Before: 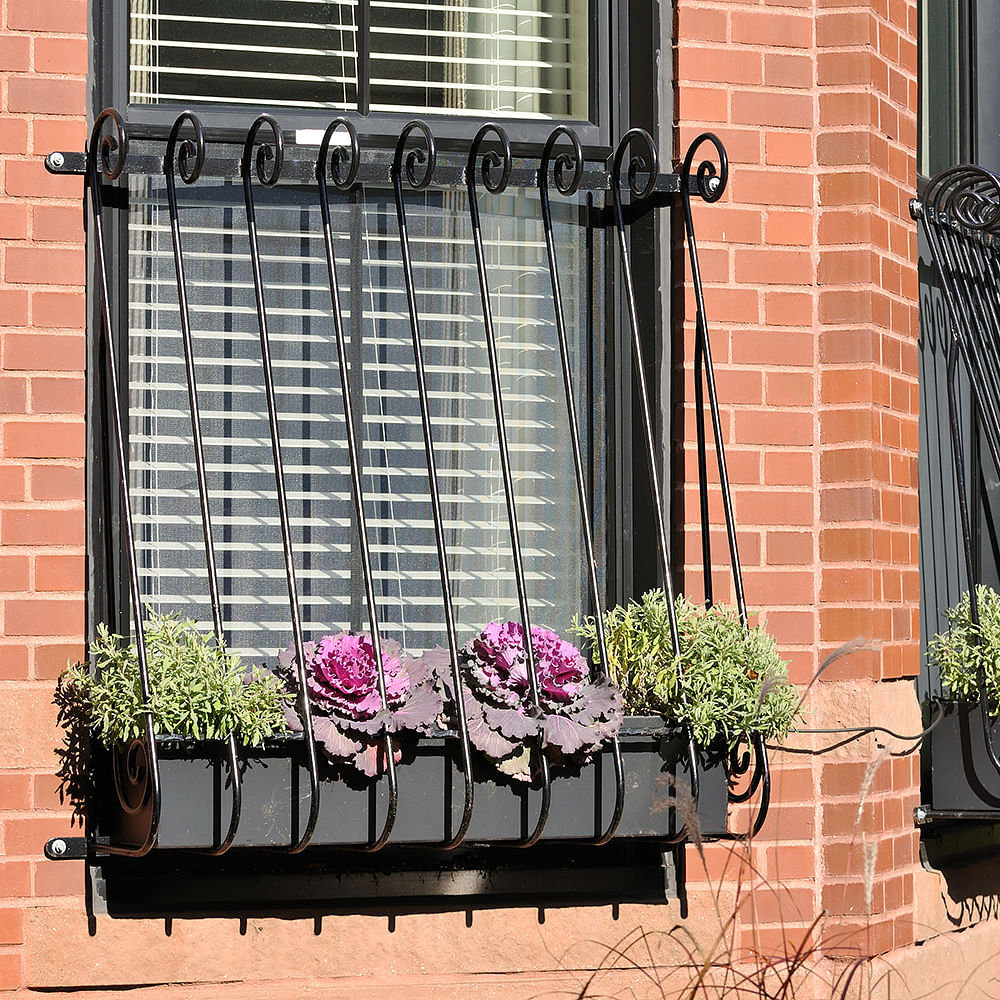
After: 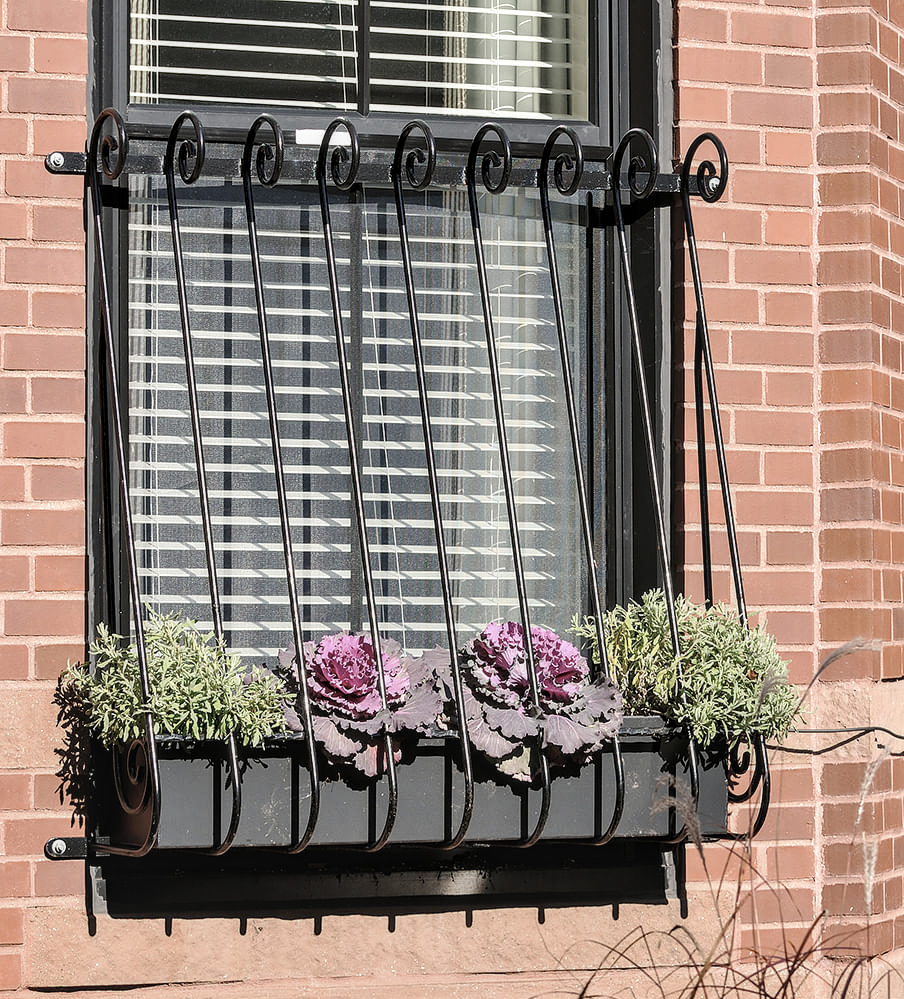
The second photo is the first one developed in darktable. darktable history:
crop: right 9.509%, bottom 0.031%
contrast brightness saturation: contrast 0.1, saturation -0.36
local contrast: on, module defaults
